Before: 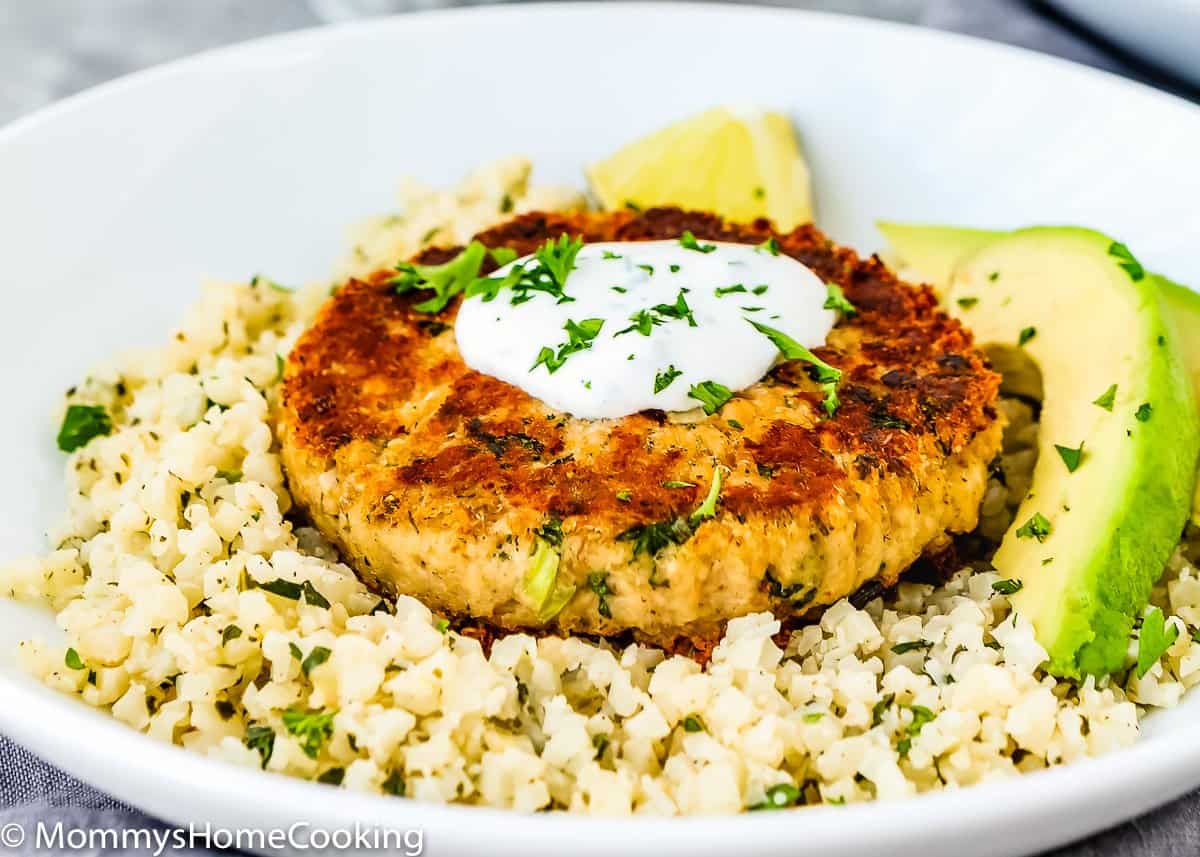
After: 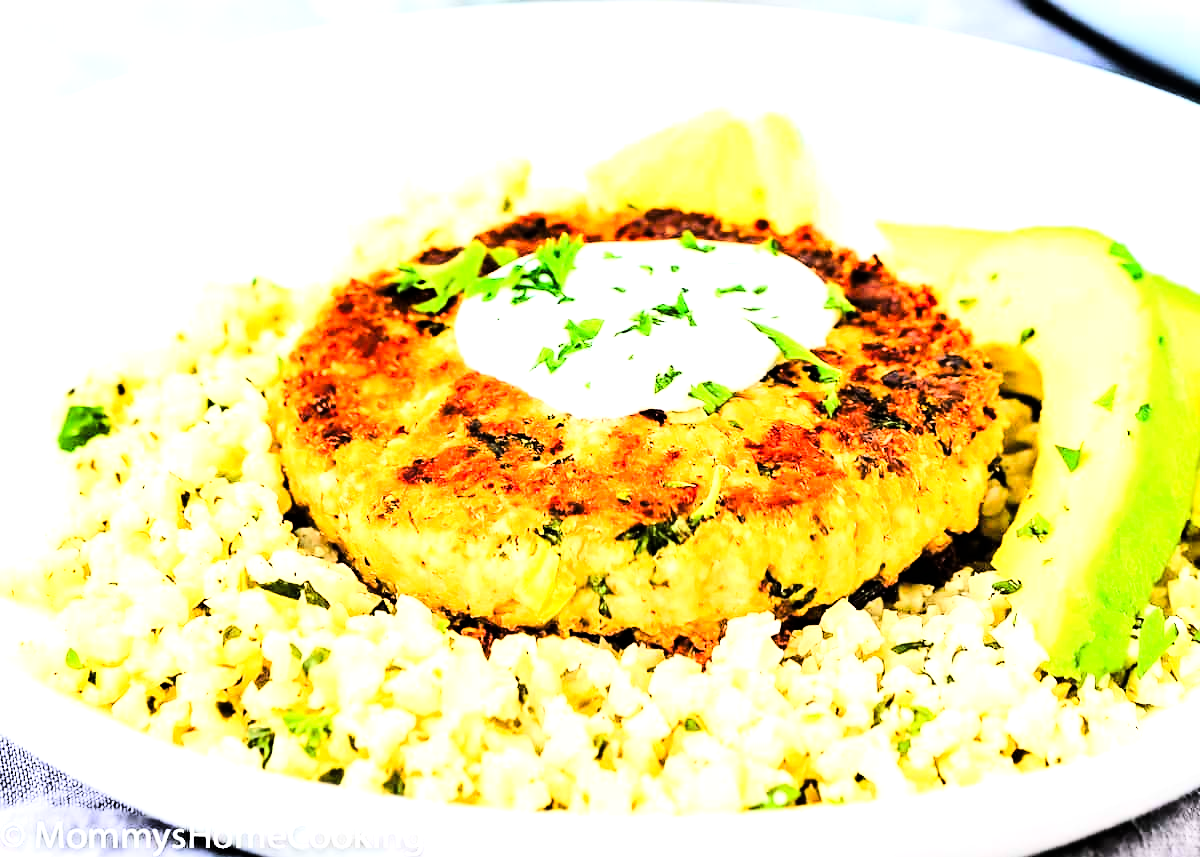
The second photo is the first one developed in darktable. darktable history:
tone curve: curves: ch0 [(0, 0) (0.004, 0) (0.133, 0.071) (0.325, 0.456) (0.832, 0.957) (1, 1)], color space Lab, linked channels, preserve colors none
tone equalizer: -8 EV -0.75 EV, -7 EV -0.7 EV, -6 EV -0.6 EV, -5 EV -0.4 EV, -3 EV 0.4 EV, -2 EV 0.6 EV, -1 EV 0.7 EV, +0 EV 0.75 EV, edges refinement/feathering 500, mask exposure compensation -1.57 EV, preserve details no
exposure: exposure 0.566 EV, compensate highlight preservation false
